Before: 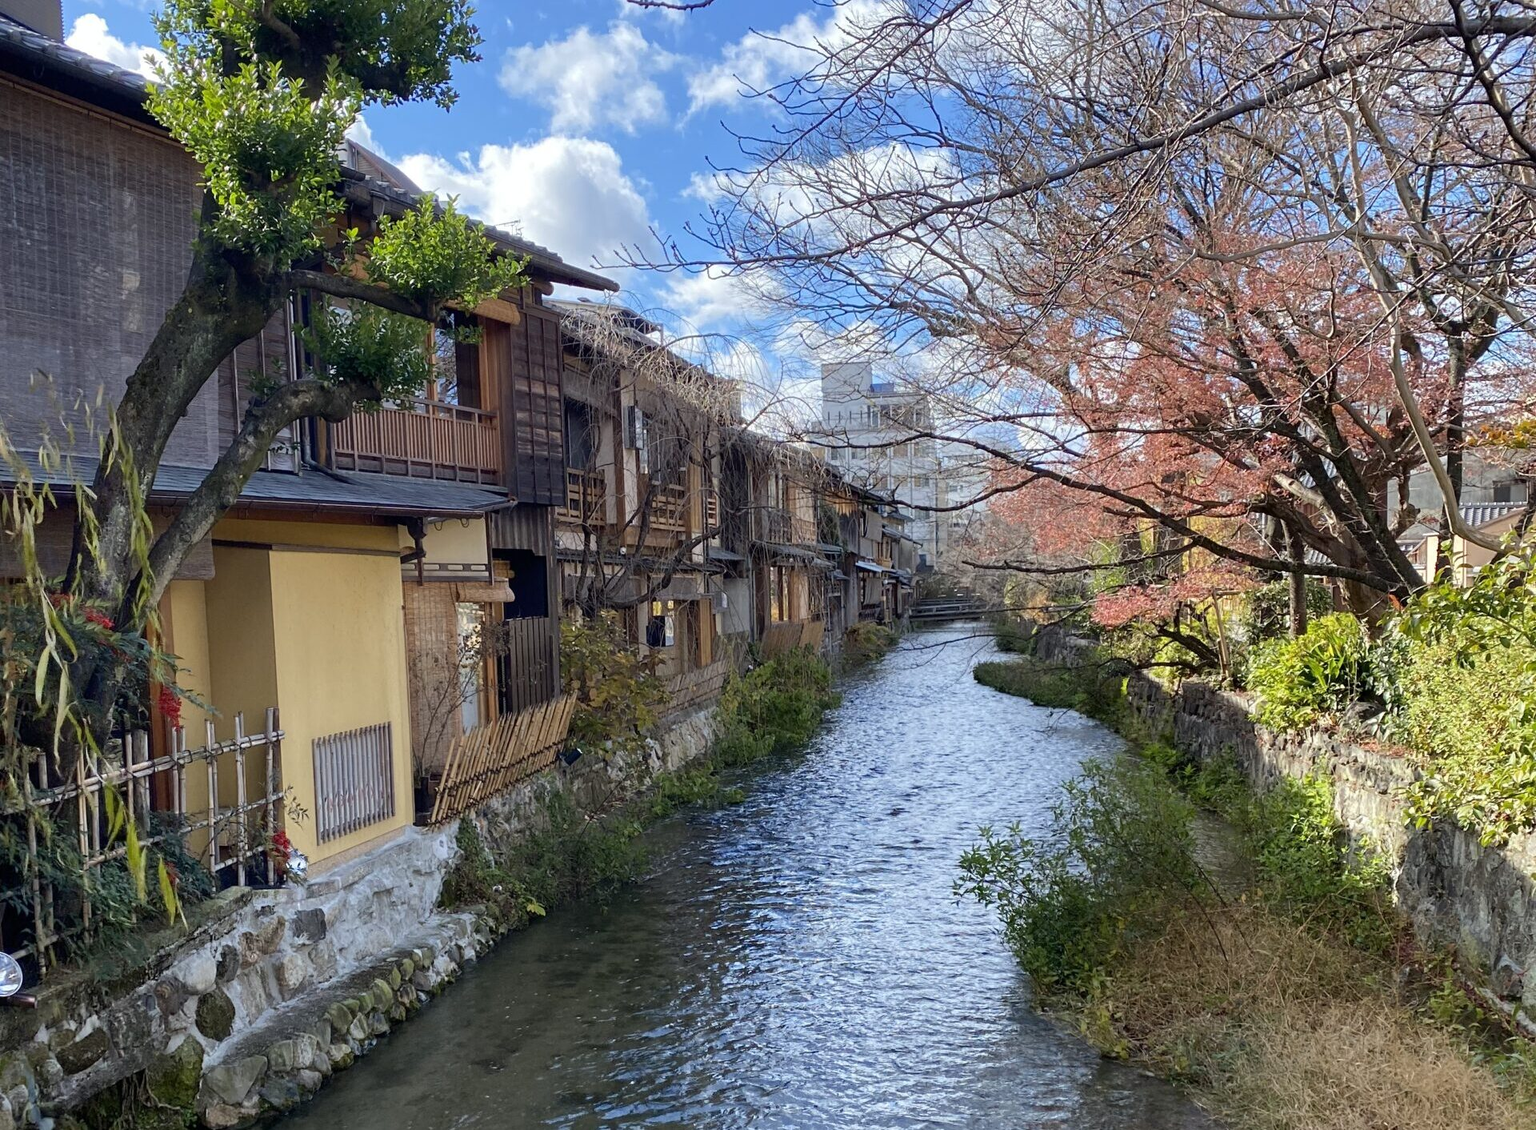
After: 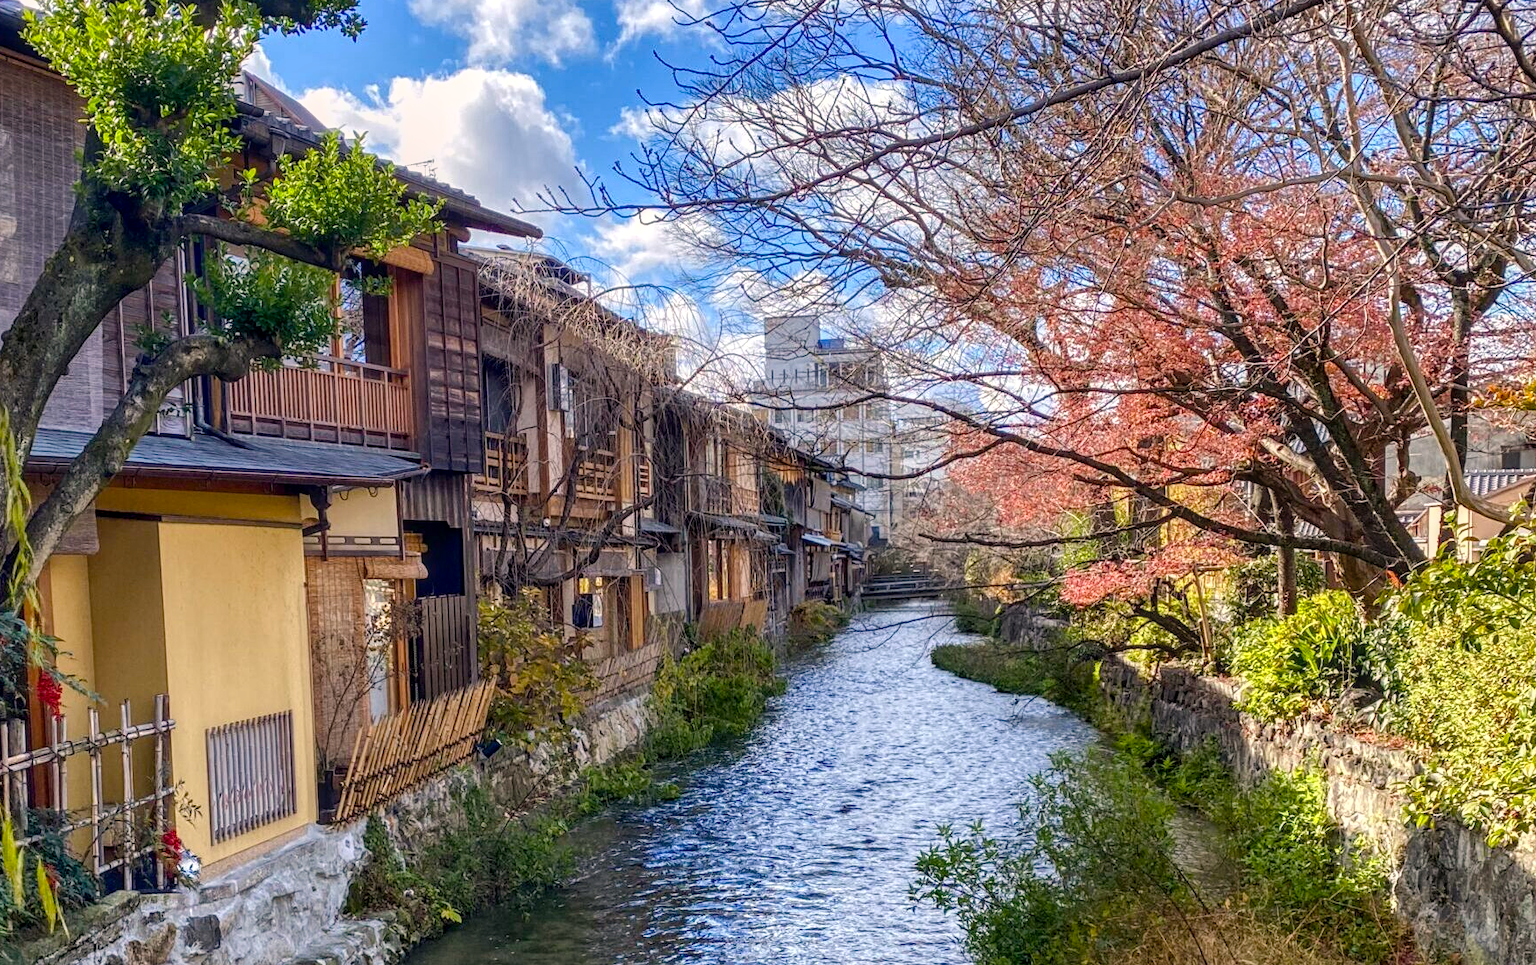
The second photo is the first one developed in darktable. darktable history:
color balance rgb: linear chroma grading › shadows 32%, linear chroma grading › global chroma -2%, linear chroma grading › mid-tones 4%, perceptual saturation grading › global saturation -2%, perceptual saturation grading › highlights -8%, perceptual saturation grading › mid-tones 8%, perceptual saturation grading › shadows 4%, perceptual brilliance grading › highlights 8%, perceptual brilliance grading › mid-tones 4%, perceptual brilliance grading › shadows 2%, global vibrance 16%, saturation formula JzAzBz (2021)
color correction: highlights a* 5.81, highlights b* 4.84
shadows and highlights: low approximation 0.01, soften with gaussian
crop: left 8.155%, top 6.611%, bottom 15.385%
local contrast: highlights 0%, shadows 0%, detail 133%
